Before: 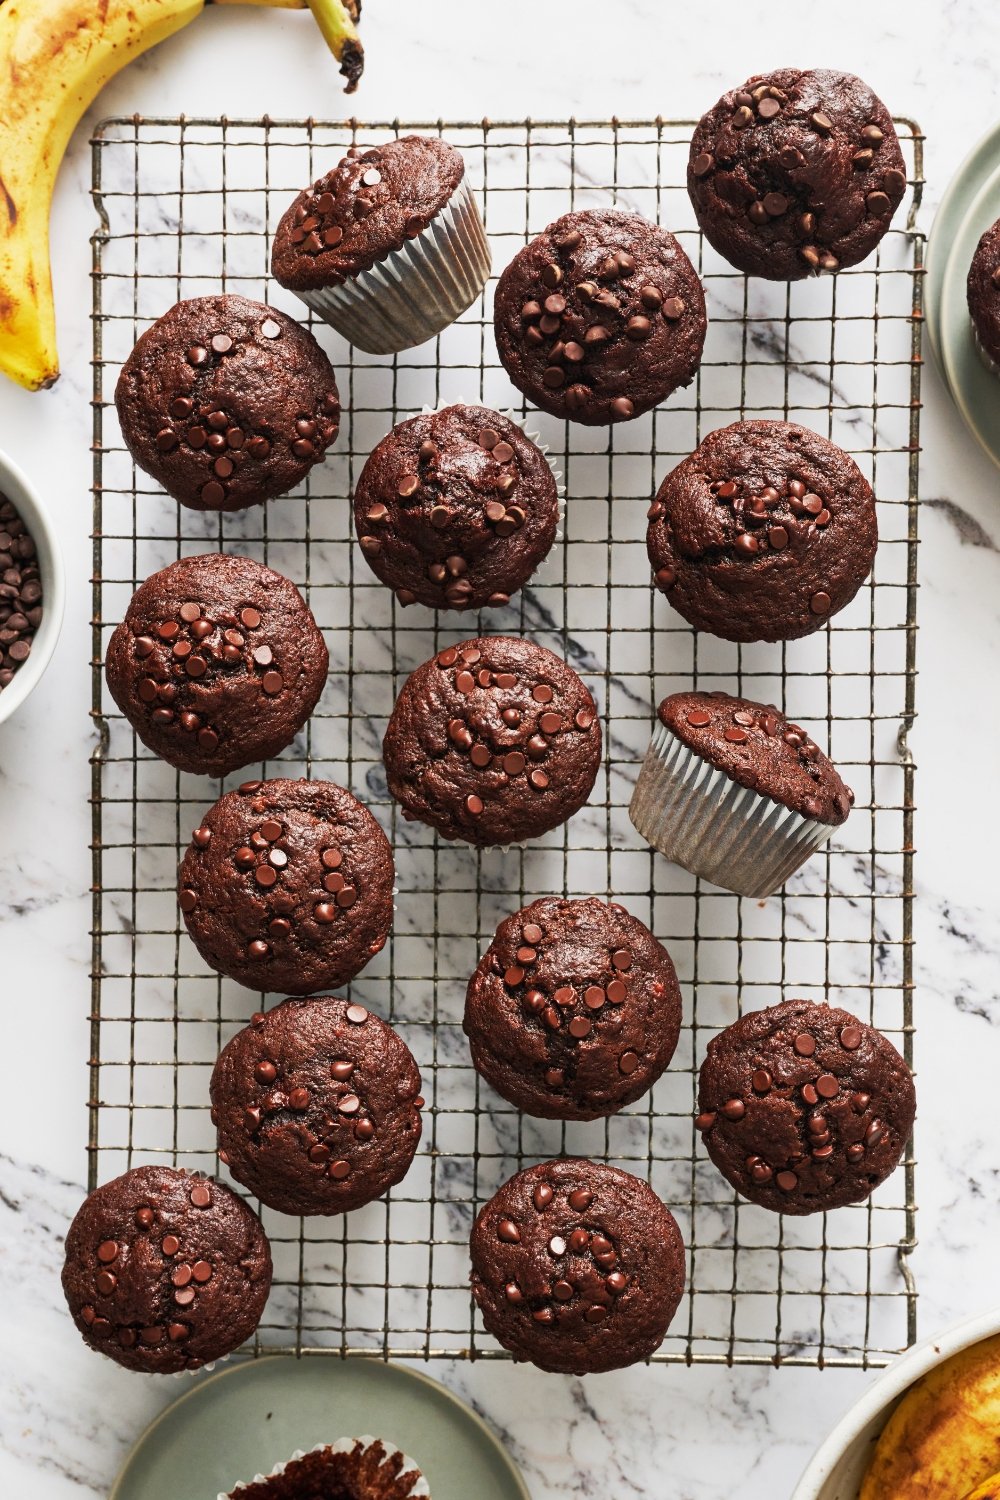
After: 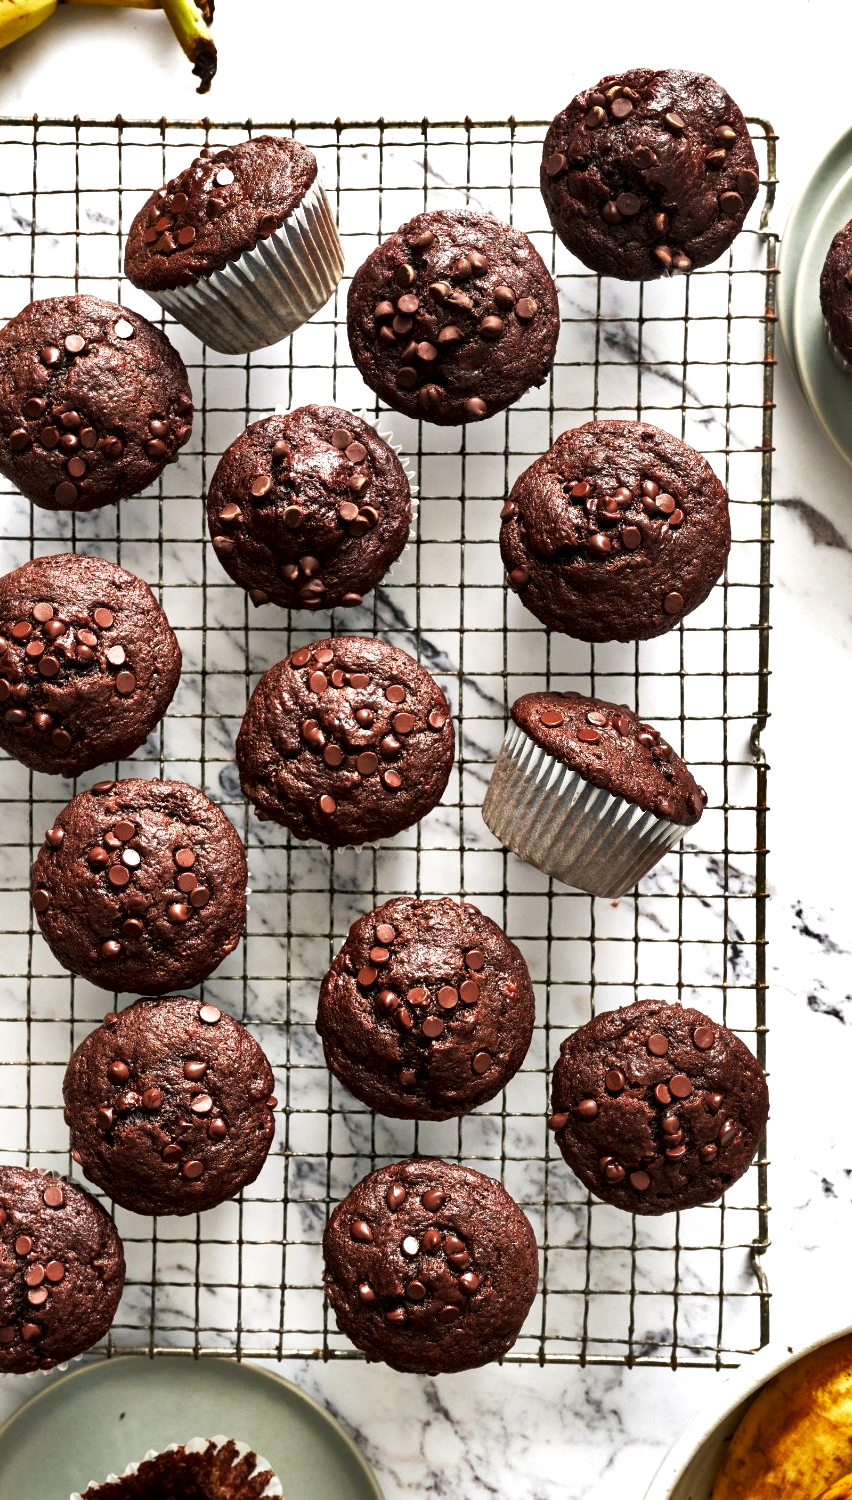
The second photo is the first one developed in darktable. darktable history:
tone equalizer: -8 EV -0.446 EV, -7 EV -0.402 EV, -6 EV -0.332 EV, -5 EV -0.227 EV, -3 EV 0.239 EV, -2 EV 0.325 EV, -1 EV 0.364 EV, +0 EV 0.442 EV
crop and rotate: left 14.799%
shadows and highlights: shadows 30.74, highlights -63.06, soften with gaussian
local contrast: mode bilateral grid, contrast 99, coarseness 100, detail 165%, midtone range 0.2
